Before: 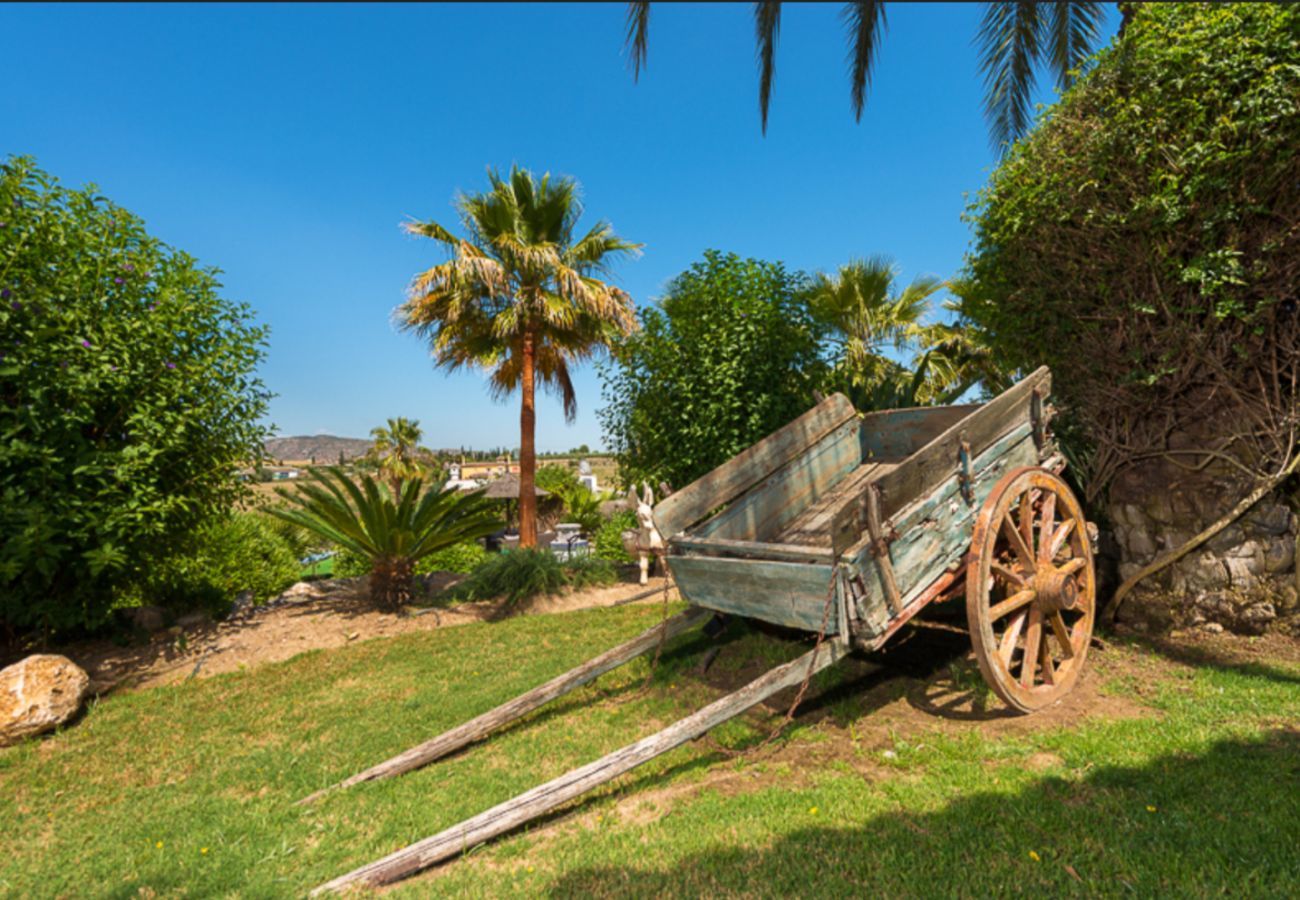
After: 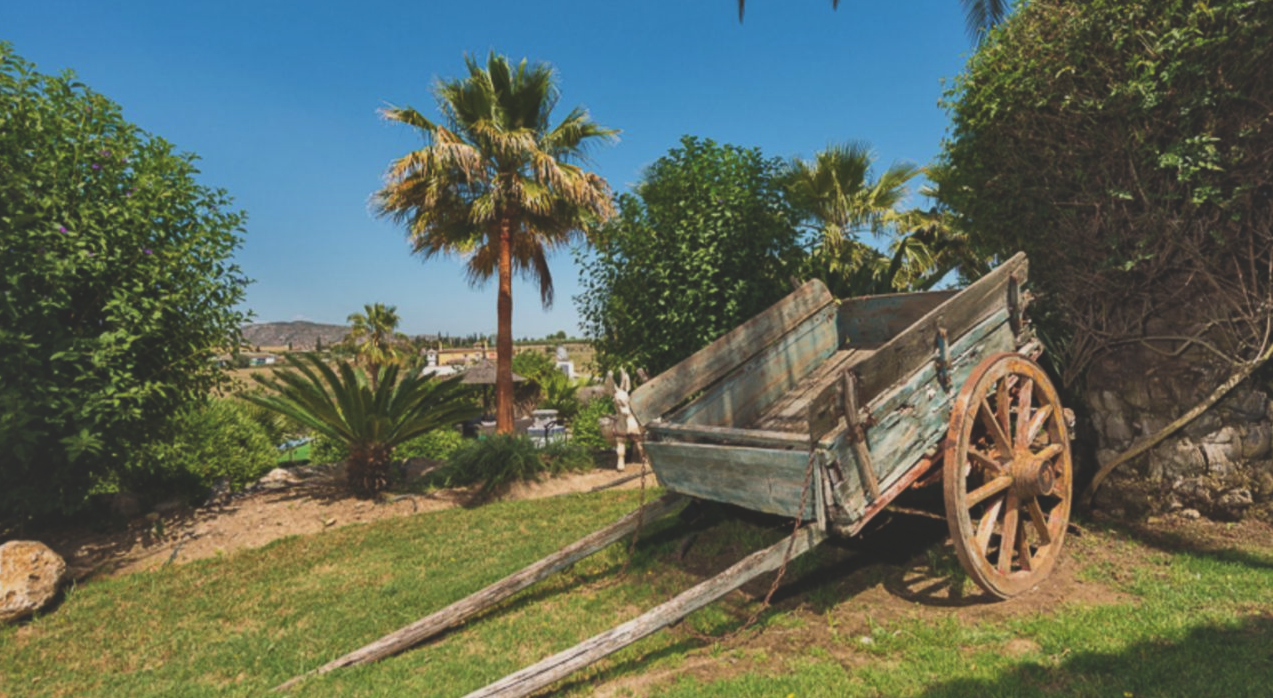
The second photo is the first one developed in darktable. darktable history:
crop and rotate: left 1.803%, top 12.716%, right 0.197%, bottom 9.621%
local contrast: mode bilateral grid, contrast 20, coarseness 50, detail 130%, midtone range 0.2
exposure: black level correction -0.036, exposure -0.494 EV, compensate exposure bias true, compensate highlight preservation false
